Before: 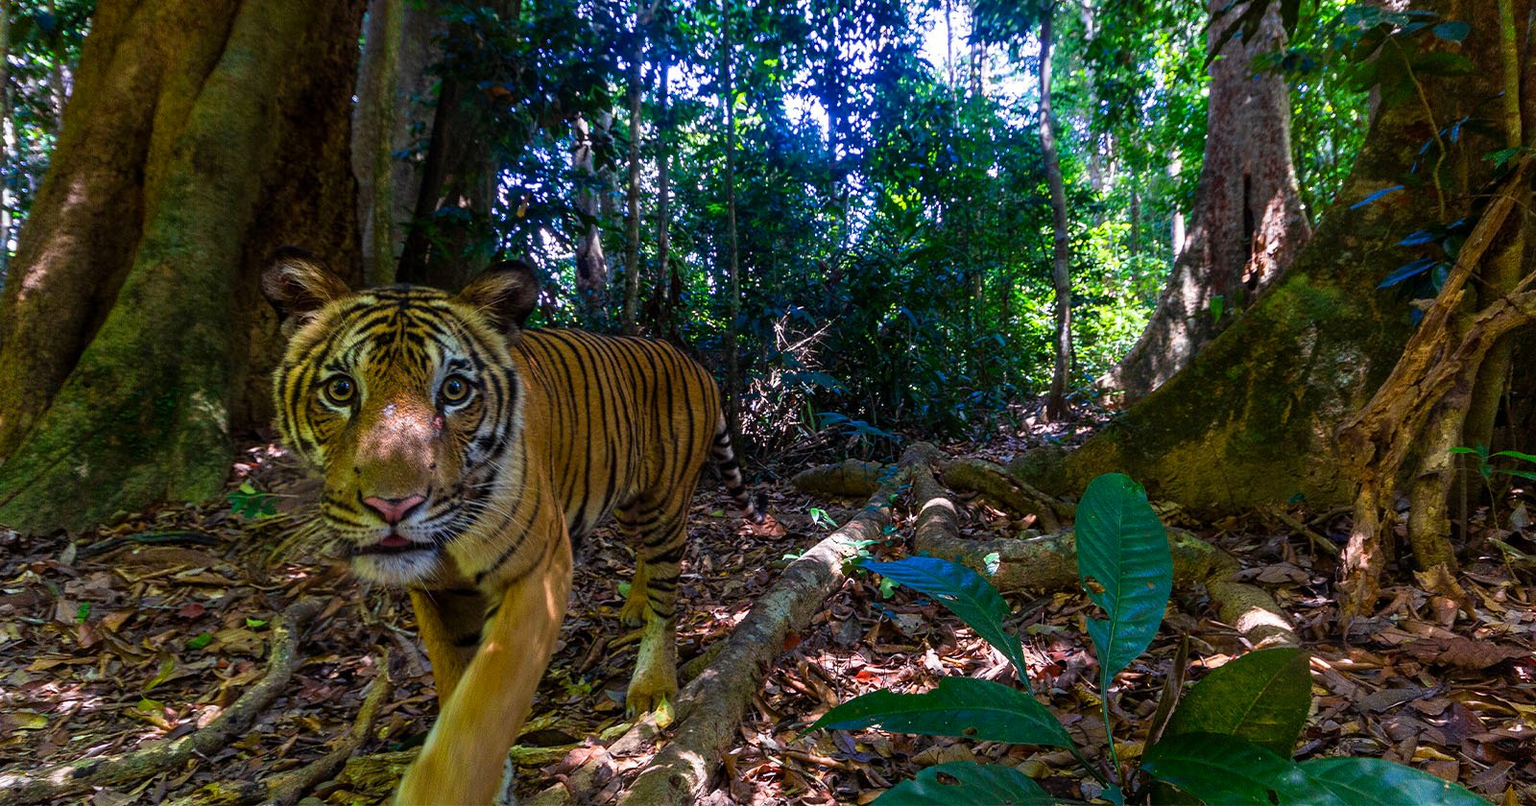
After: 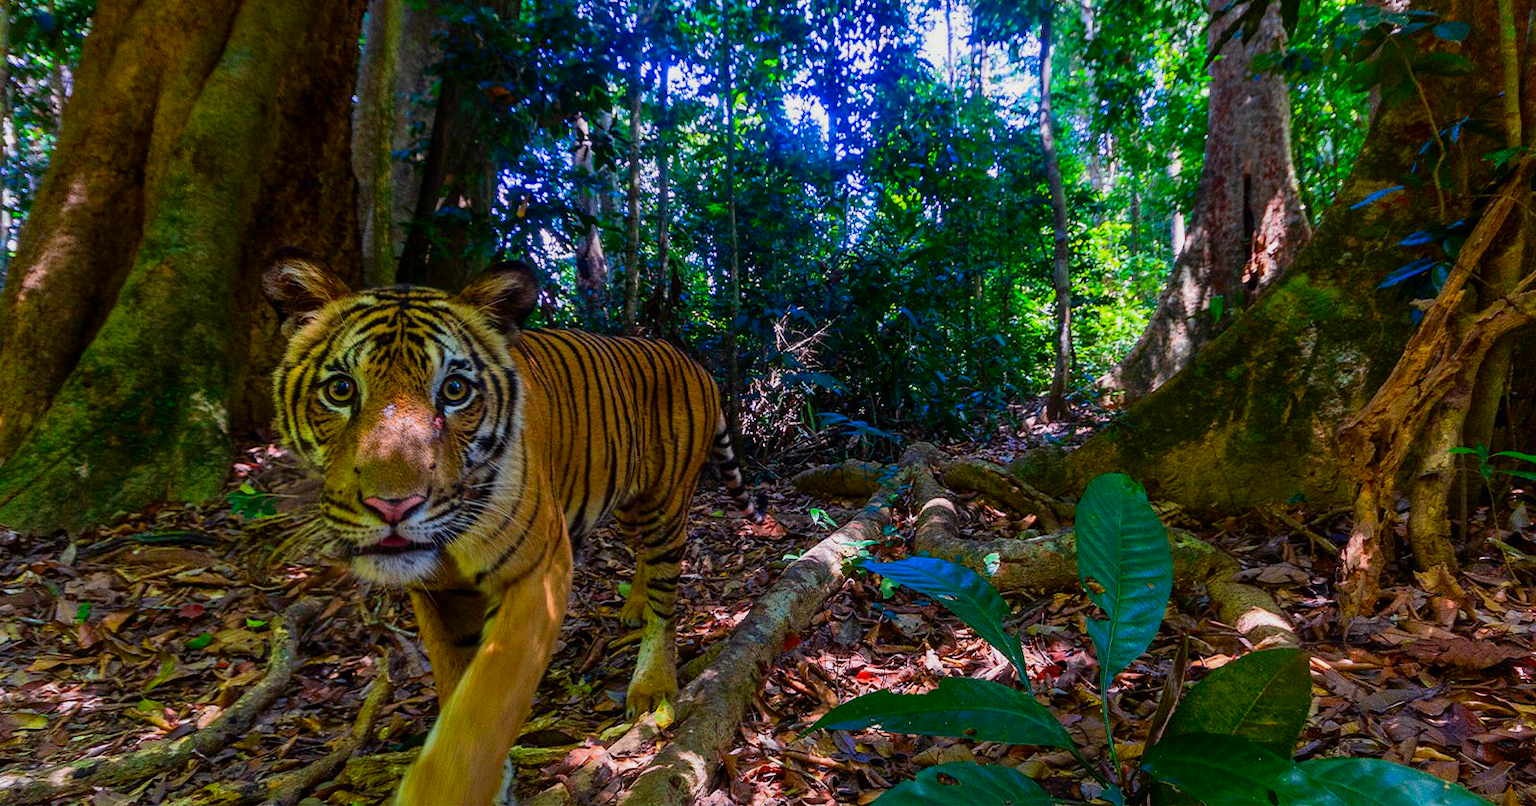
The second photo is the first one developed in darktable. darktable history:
contrast brightness saturation: contrast 0.16, saturation 0.32
shadows and highlights: shadows 40, highlights -60
exposure: exposure -0.153 EV, compensate highlight preservation false
